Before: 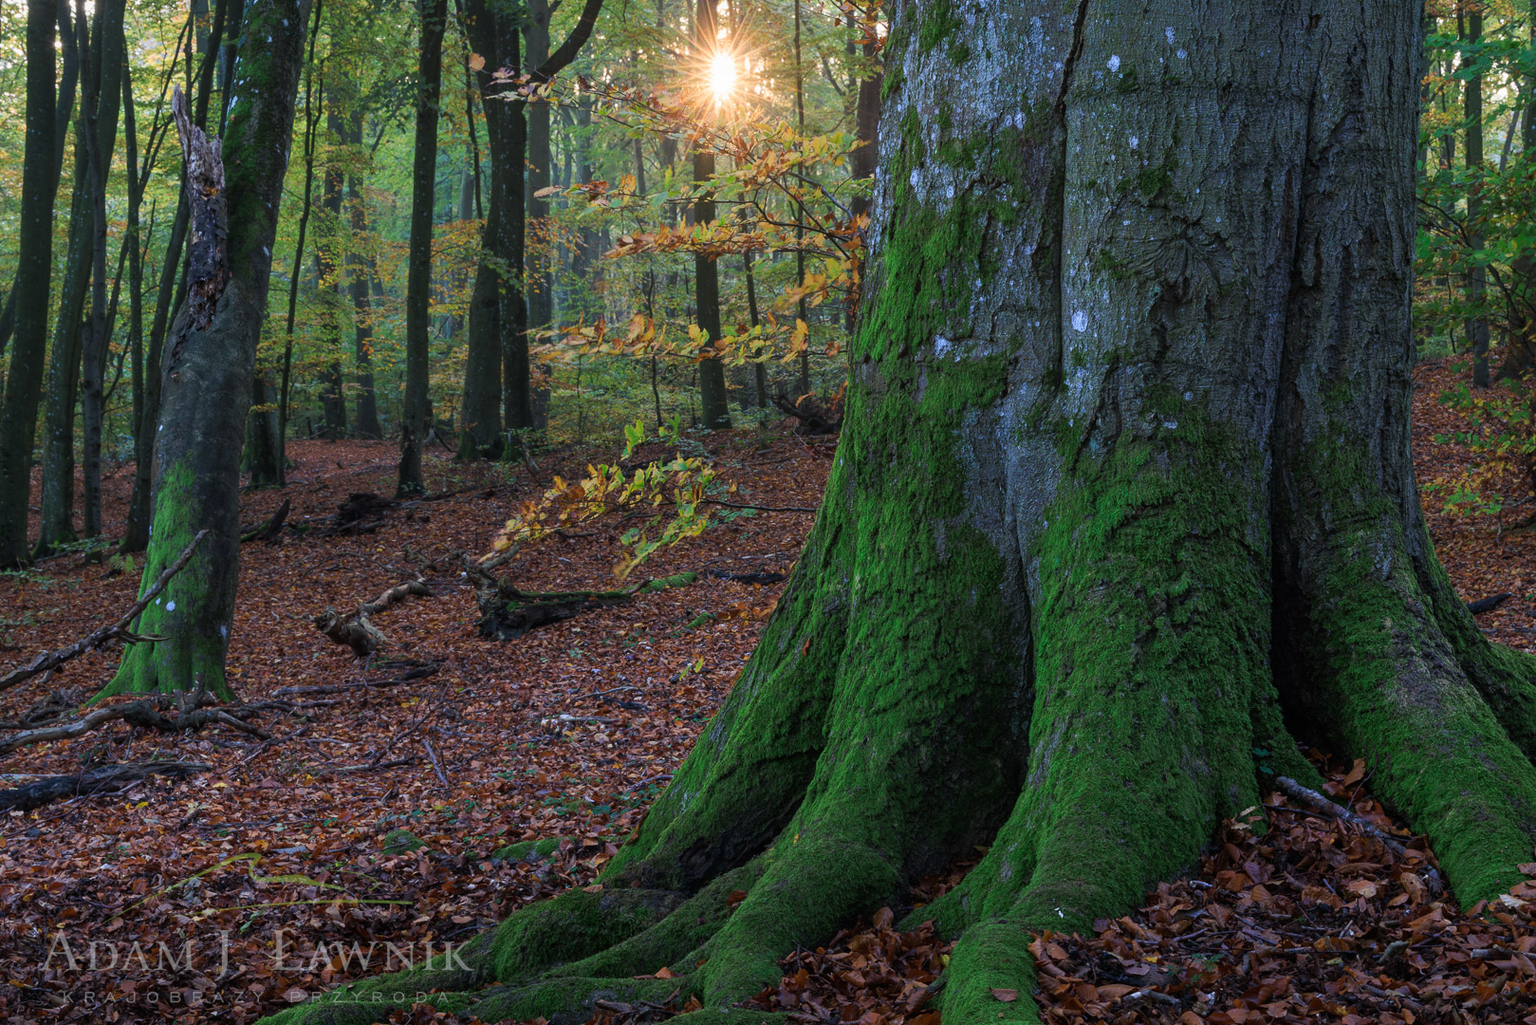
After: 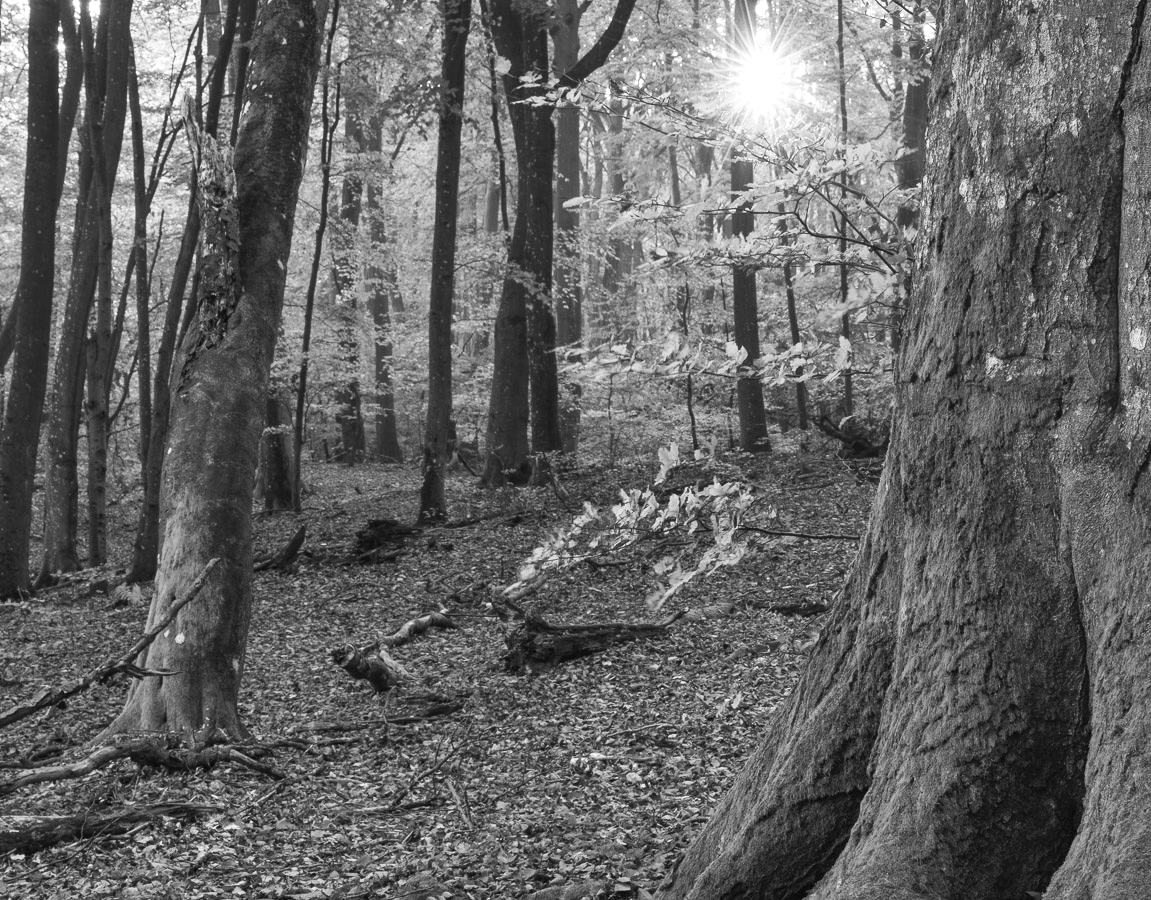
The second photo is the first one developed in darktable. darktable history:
tone equalizer: on, module defaults
contrast brightness saturation: contrast 0.2, brightness 0.16, saturation 0.22
shadows and highlights: shadows 53, soften with gaussian
exposure: black level correction 0, exposure 0.5 EV, compensate highlight preservation false
crop: right 28.885%, bottom 16.626%
monochrome: a 32, b 64, size 2.3
